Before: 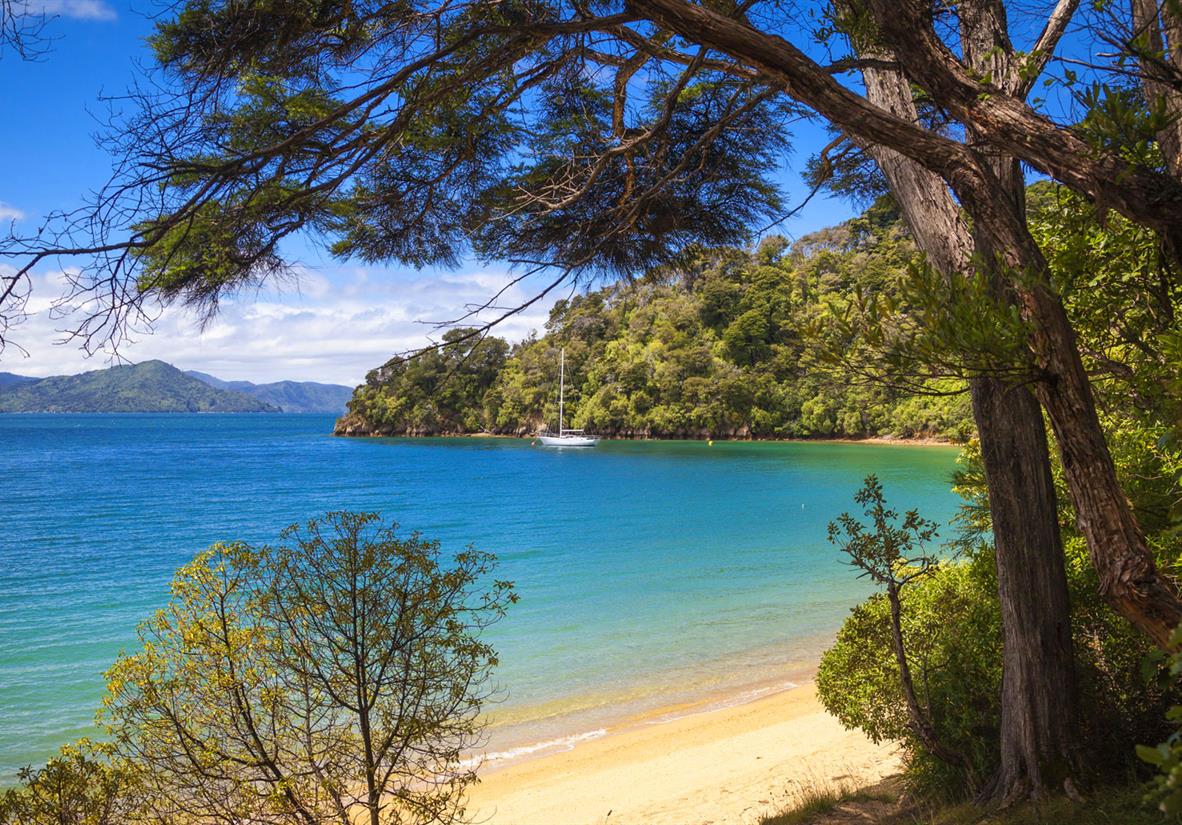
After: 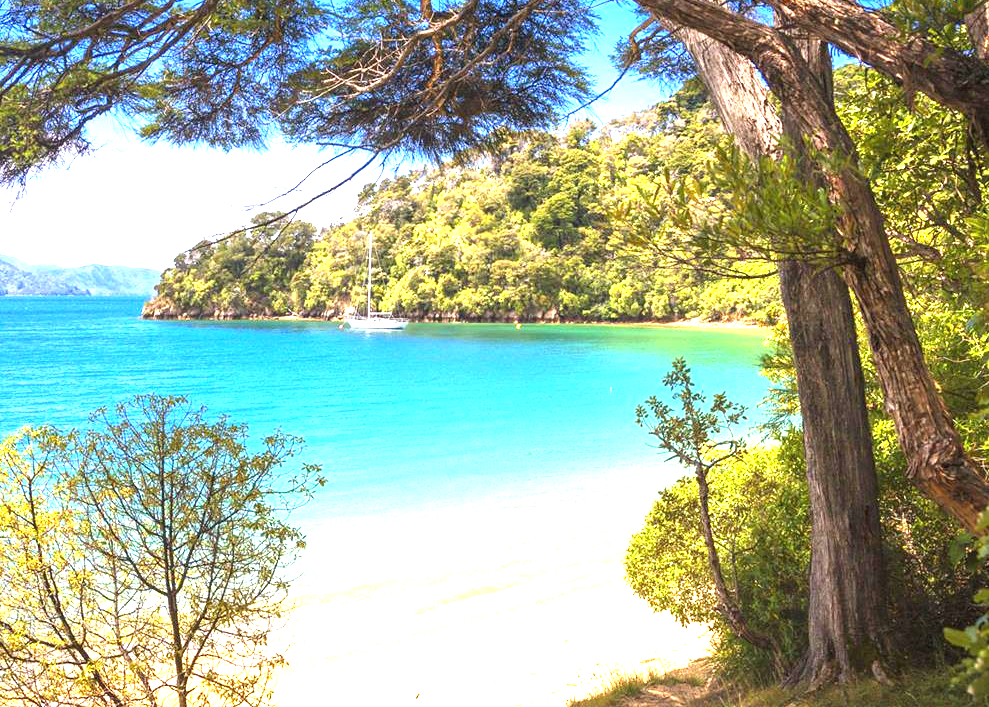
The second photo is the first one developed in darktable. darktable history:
crop: left 16.315%, top 14.246%
exposure: black level correction 0, exposure 1.975 EV, compensate exposure bias true, compensate highlight preservation false
tone equalizer: on, module defaults
